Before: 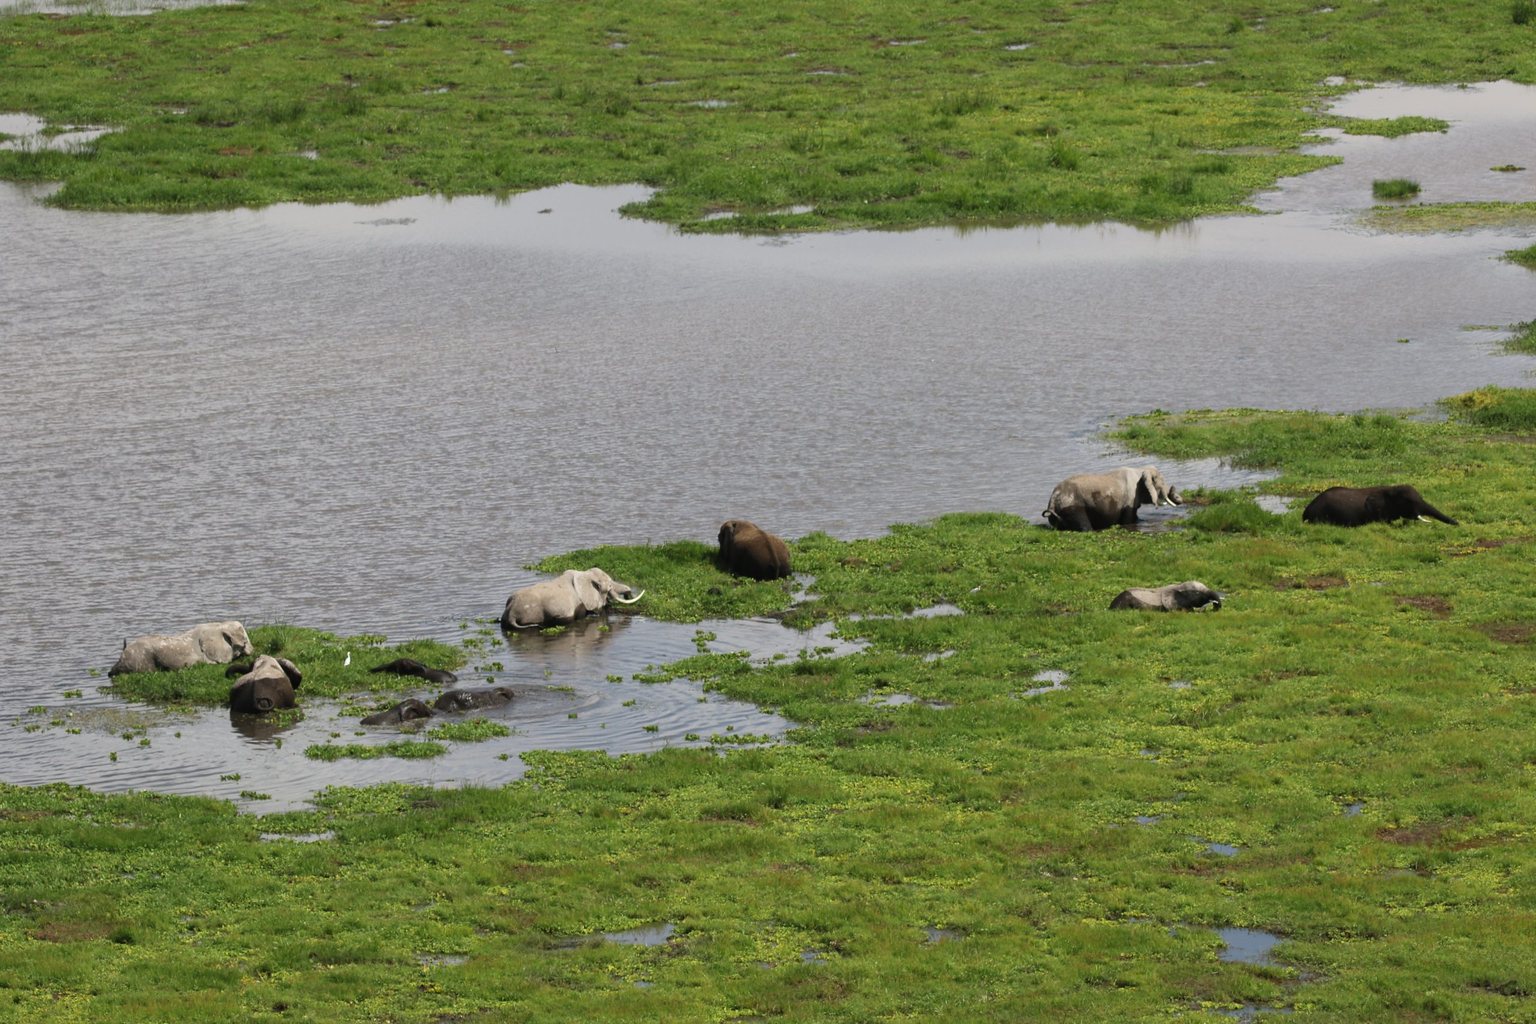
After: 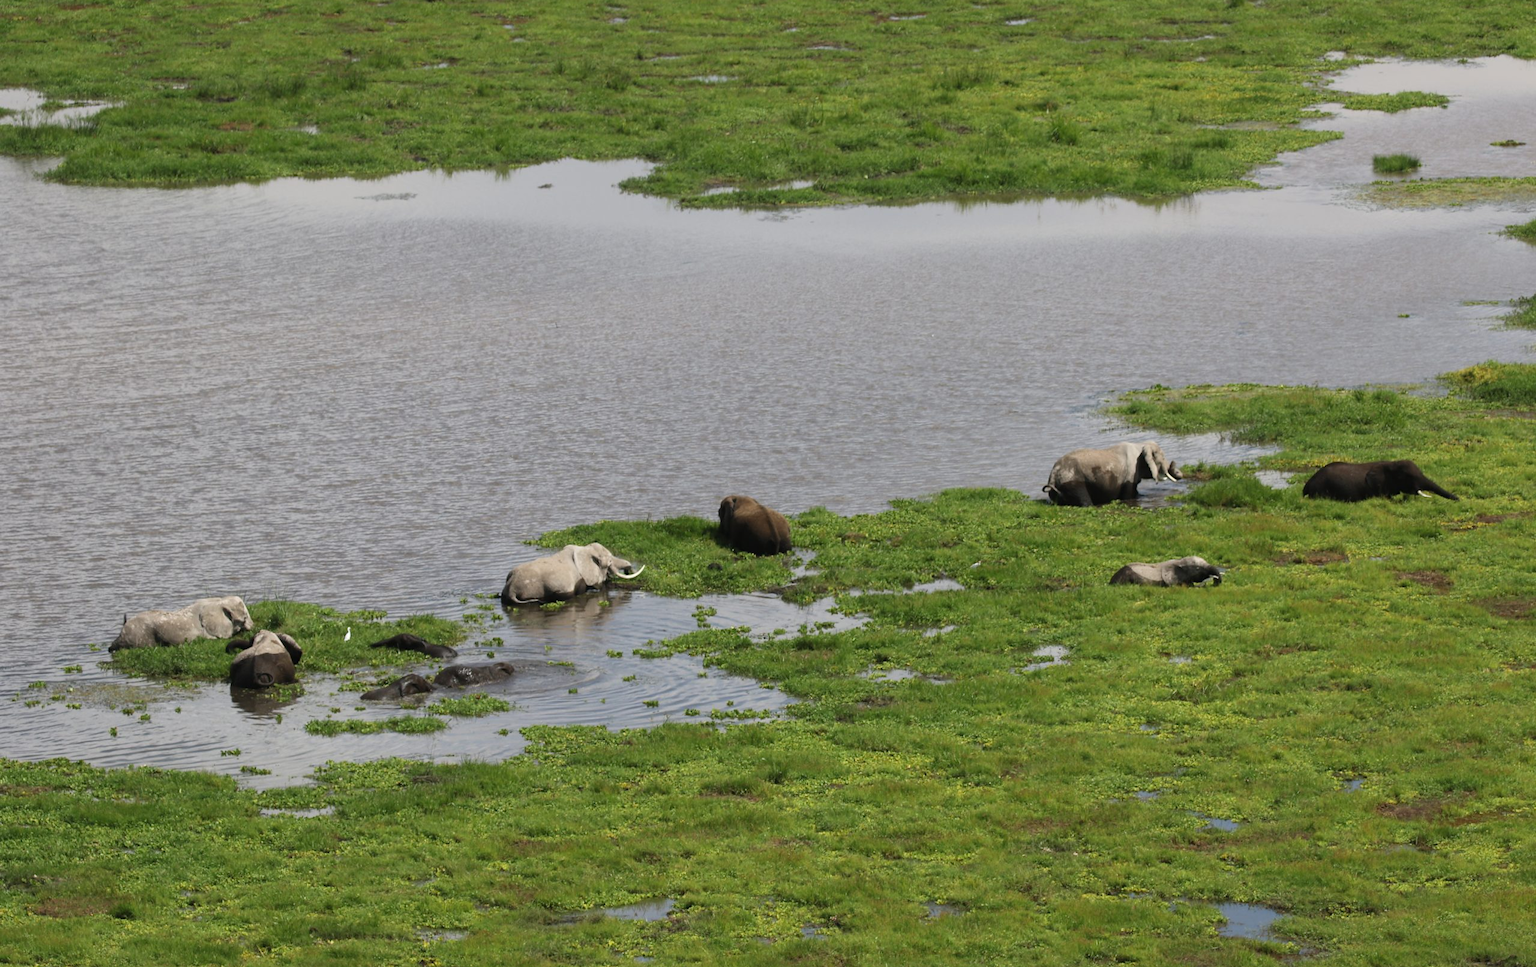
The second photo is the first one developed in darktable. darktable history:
crop and rotate: top 2.485%, bottom 3.076%
